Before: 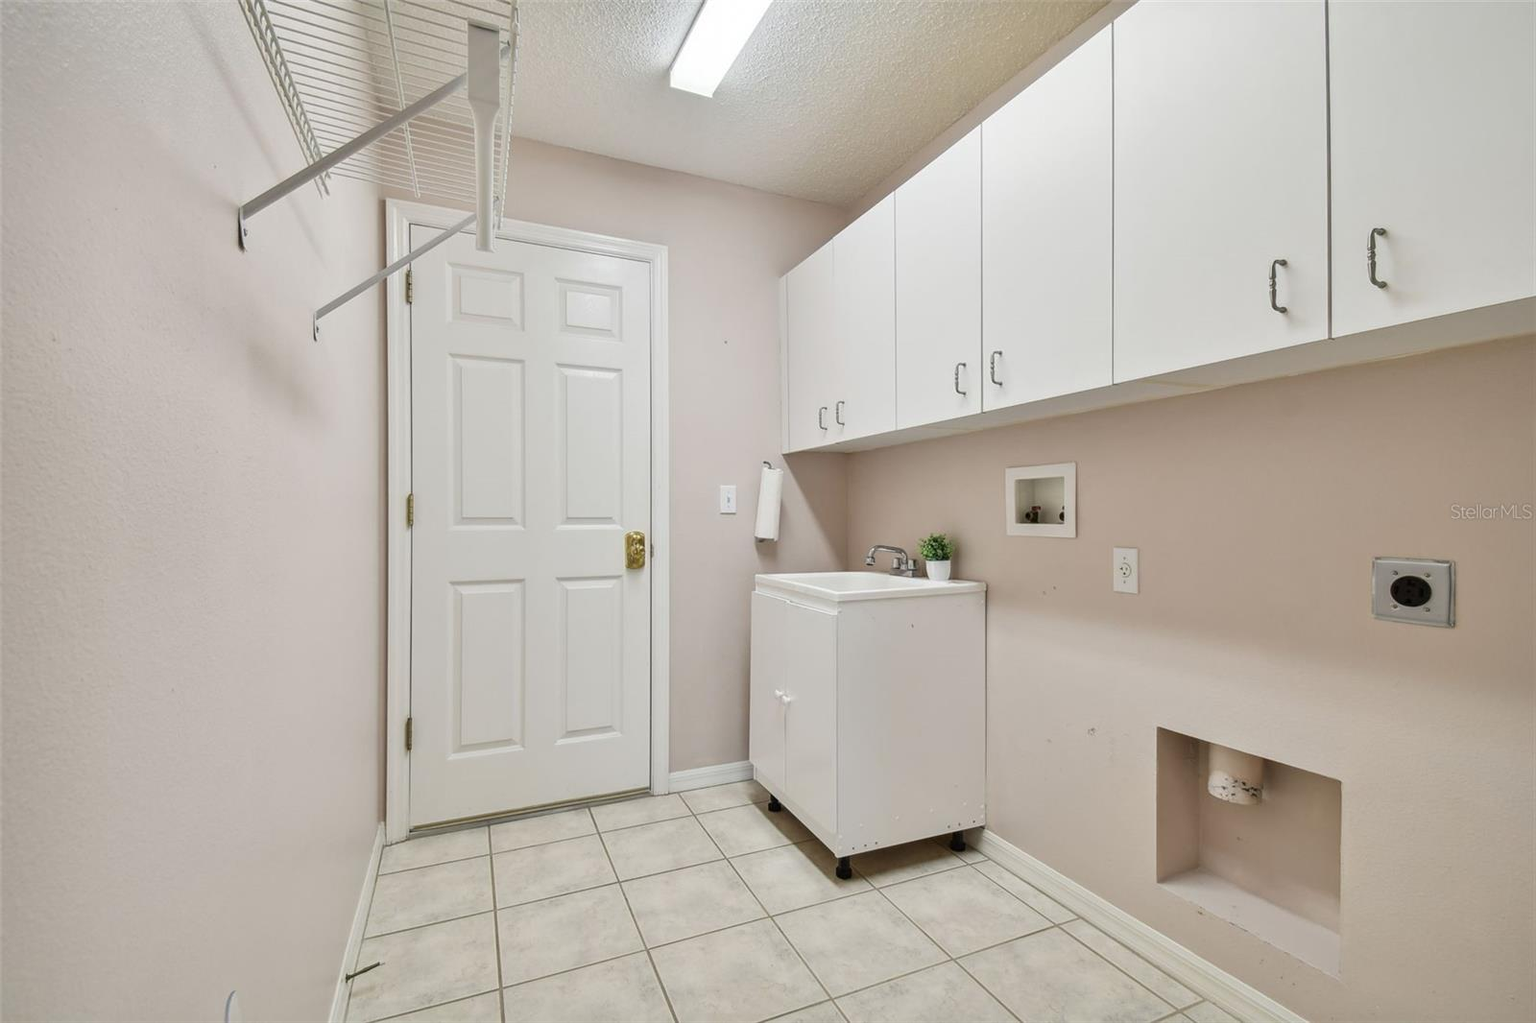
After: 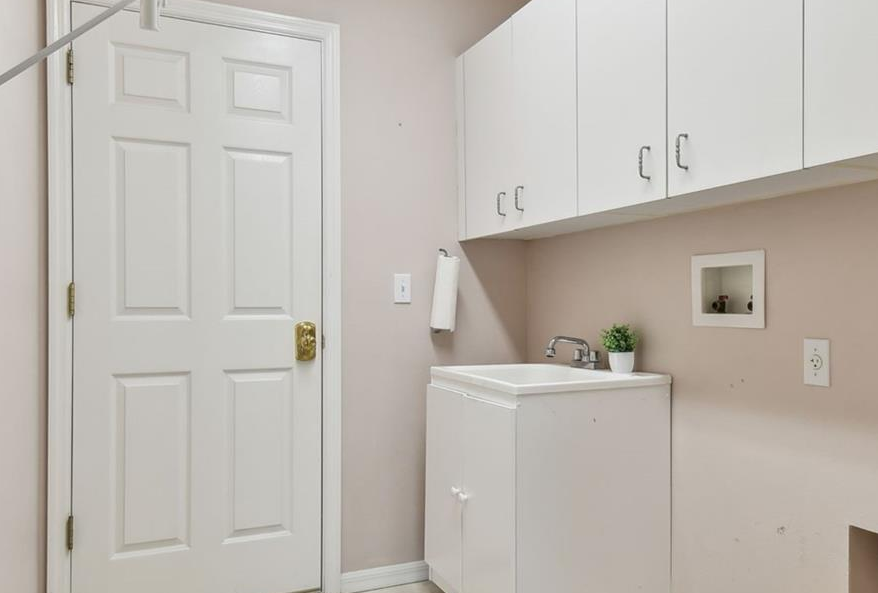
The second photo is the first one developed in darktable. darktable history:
crop and rotate: left 22.274%, top 21.788%, right 22.849%, bottom 22.537%
